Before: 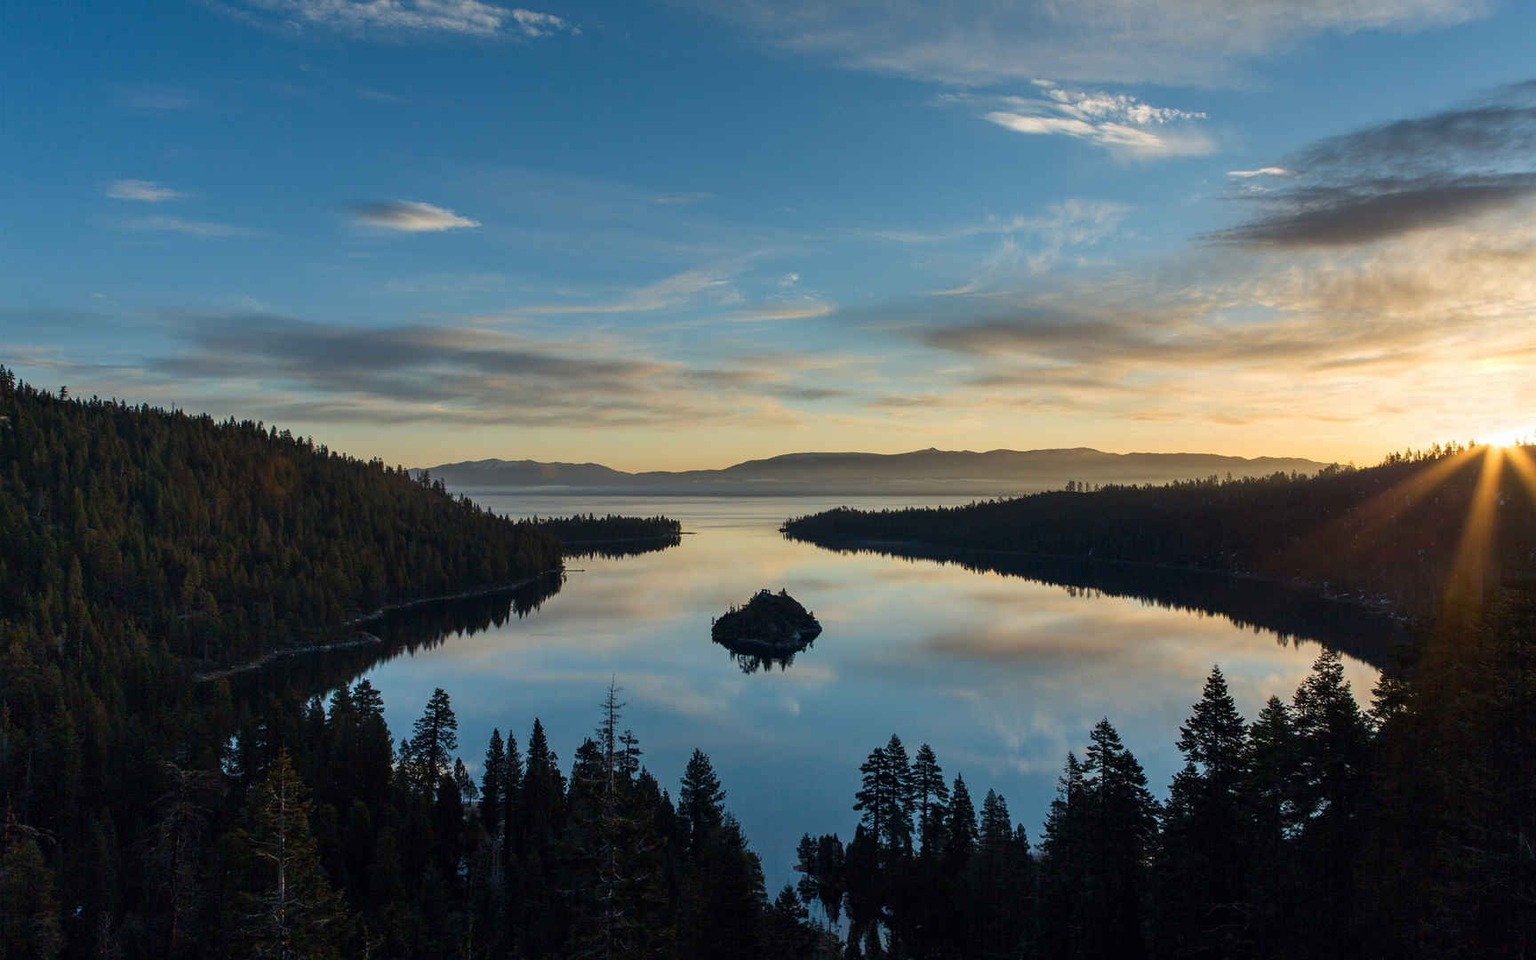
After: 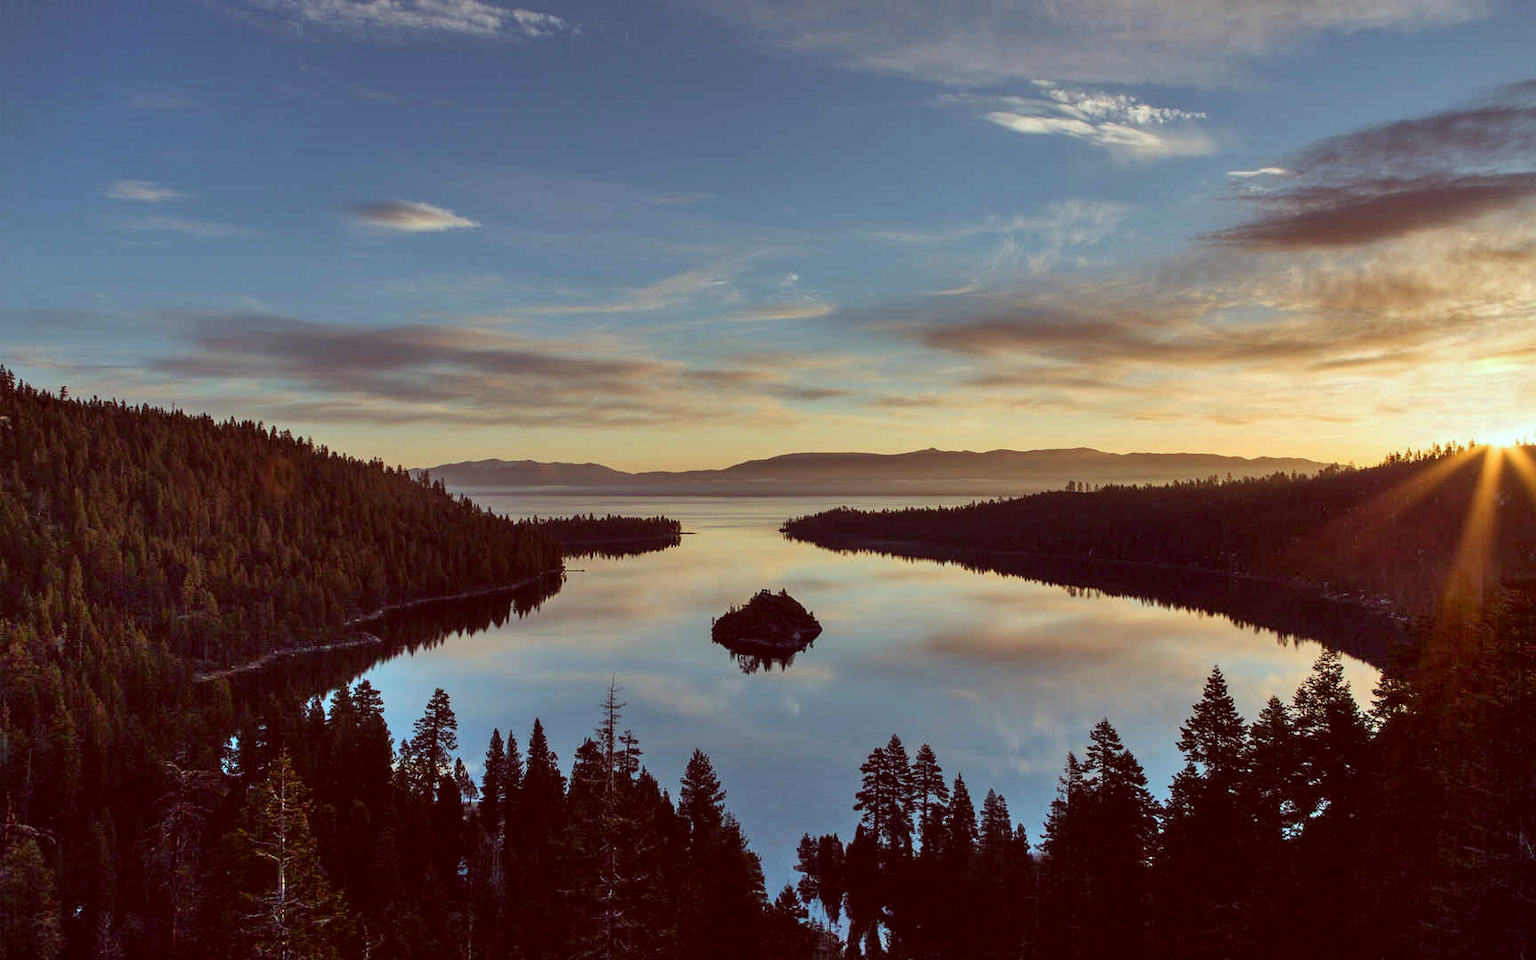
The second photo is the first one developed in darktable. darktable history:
shadows and highlights: white point adjustment 0.096, highlights -70.26, soften with gaussian
vignetting: fall-off start 100.35%
color correction: highlights a* -7.28, highlights b* -0.221, shadows a* 20.81, shadows b* 11.95
